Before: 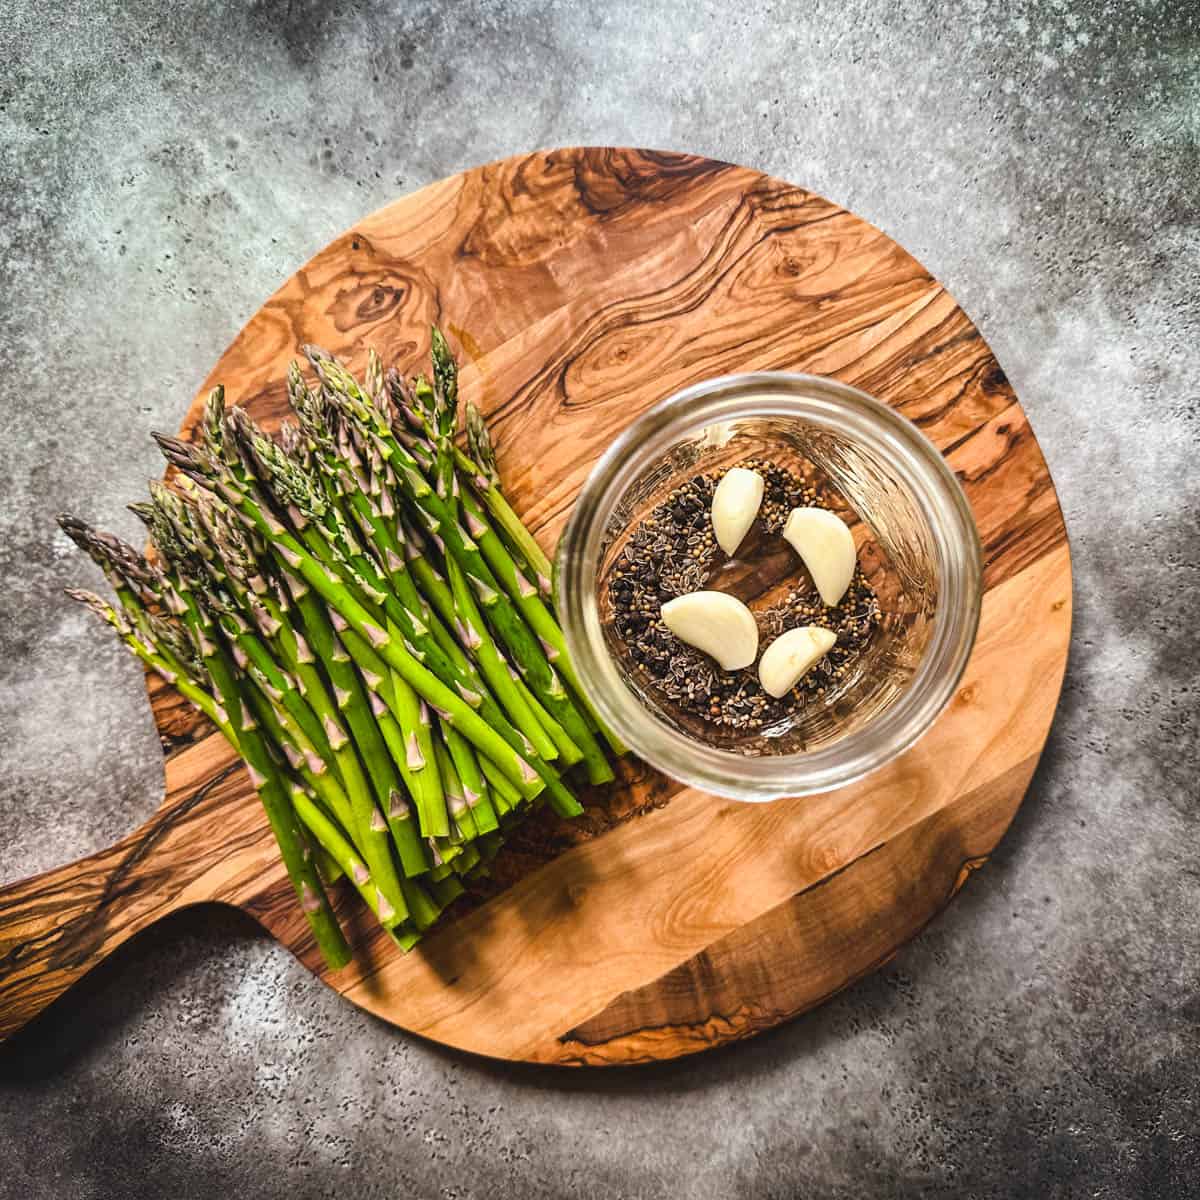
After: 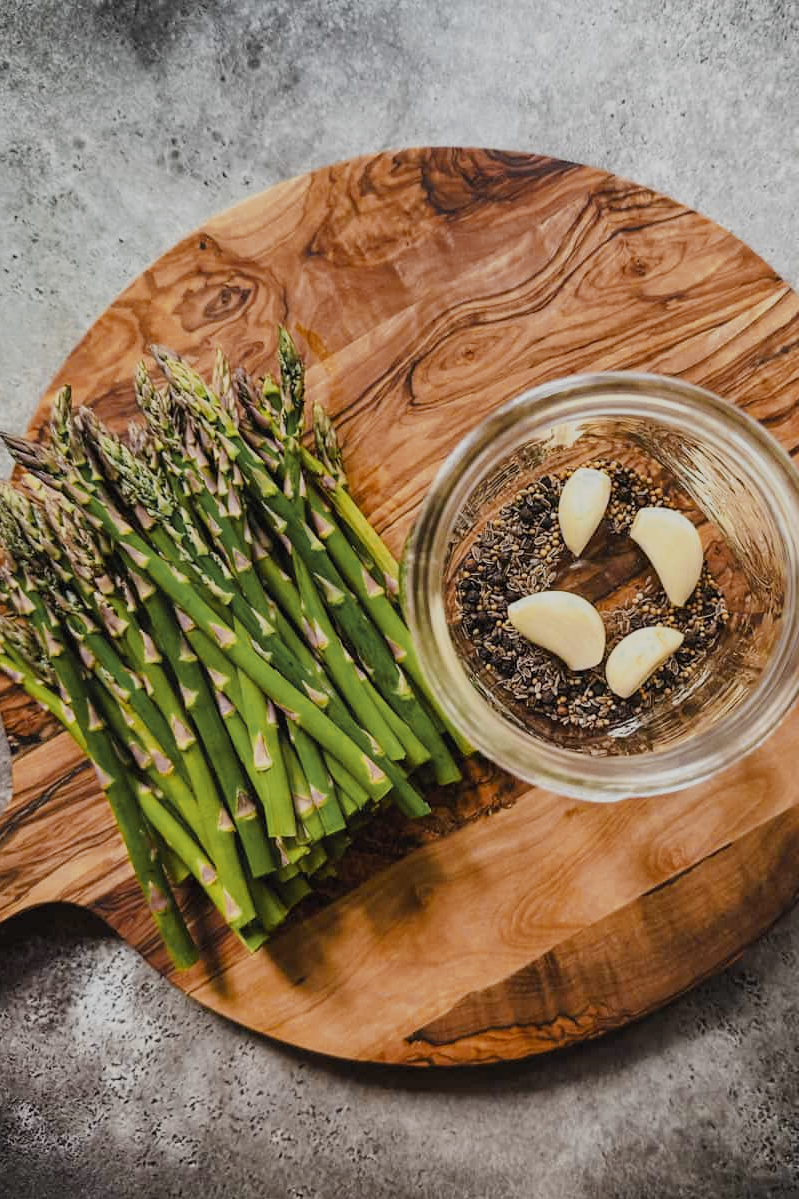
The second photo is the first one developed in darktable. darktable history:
crop and rotate: left 12.809%, right 20.541%
shadows and highlights: shadows 25.99, highlights -23.52
color zones: curves: ch0 [(0.035, 0.242) (0.25, 0.5) (0.384, 0.214) (0.488, 0.255) (0.75, 0.5)]; ch1 [(0.063, 0.379) (0.25, 0.5) (0.354, 0.201) (0.489, 0.085) (0.729, 0.271)]; ch2 [(0.25, 0.5) (0.38, 0.517) (0.442, 0.51) (0.735, 0.456)]
filmic rgb: black relative exposure -16 EV, white relative exposure 4.94 EV, hardness 6.2
